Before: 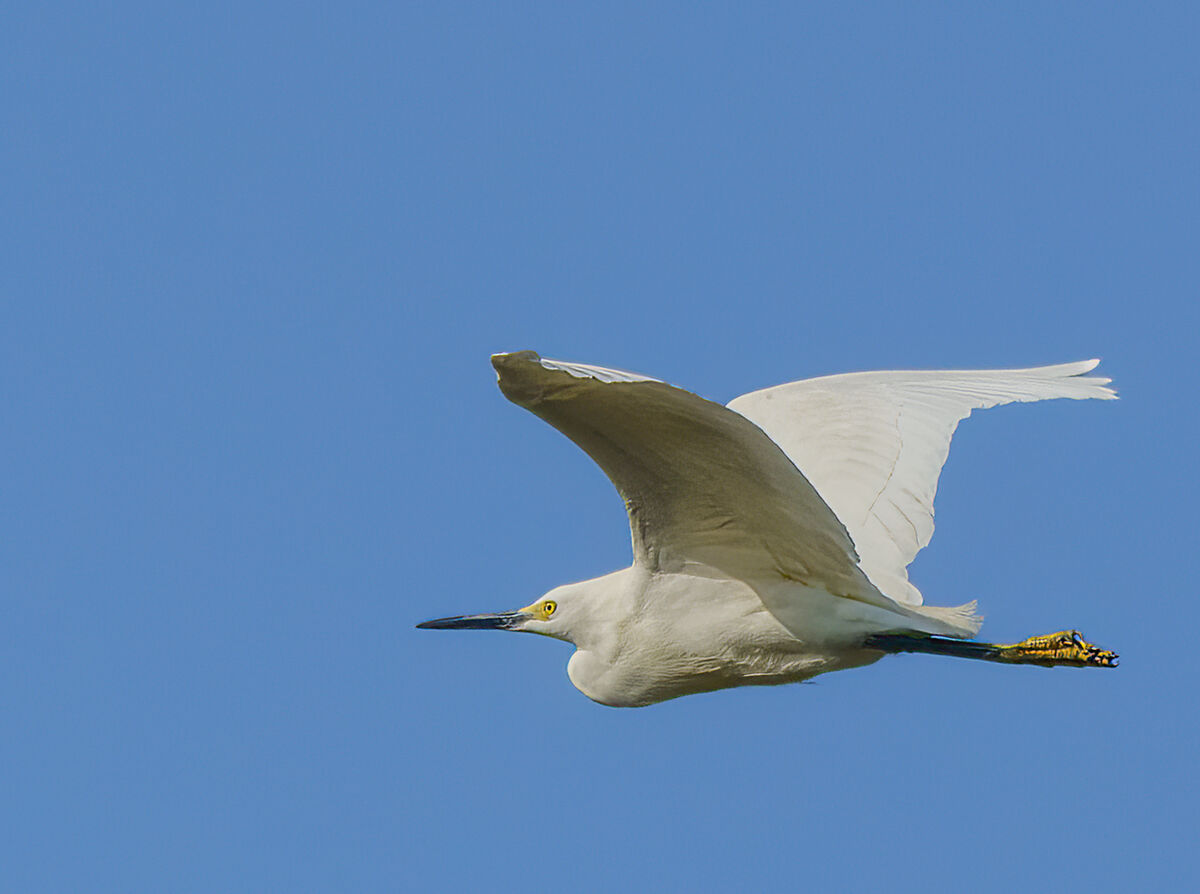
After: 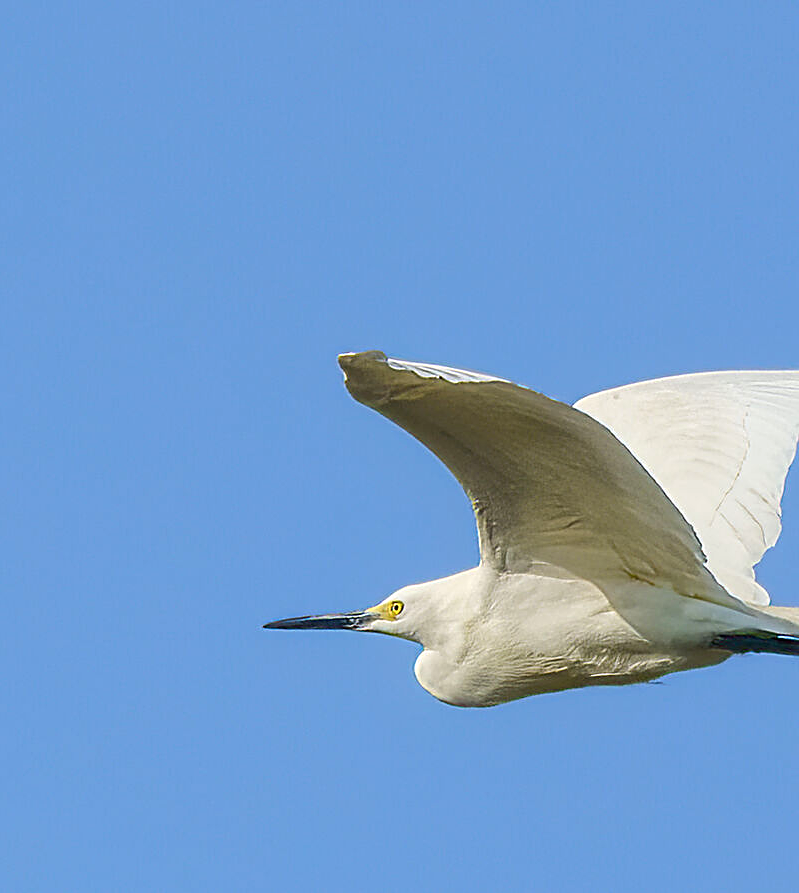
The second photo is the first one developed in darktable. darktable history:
sharpen: on, module defaults
crop and rotate: left 12.828%, right 20.562%
exposure: black level correction 0.001, exposure 0.499 EV, compensate highlight preservation false
